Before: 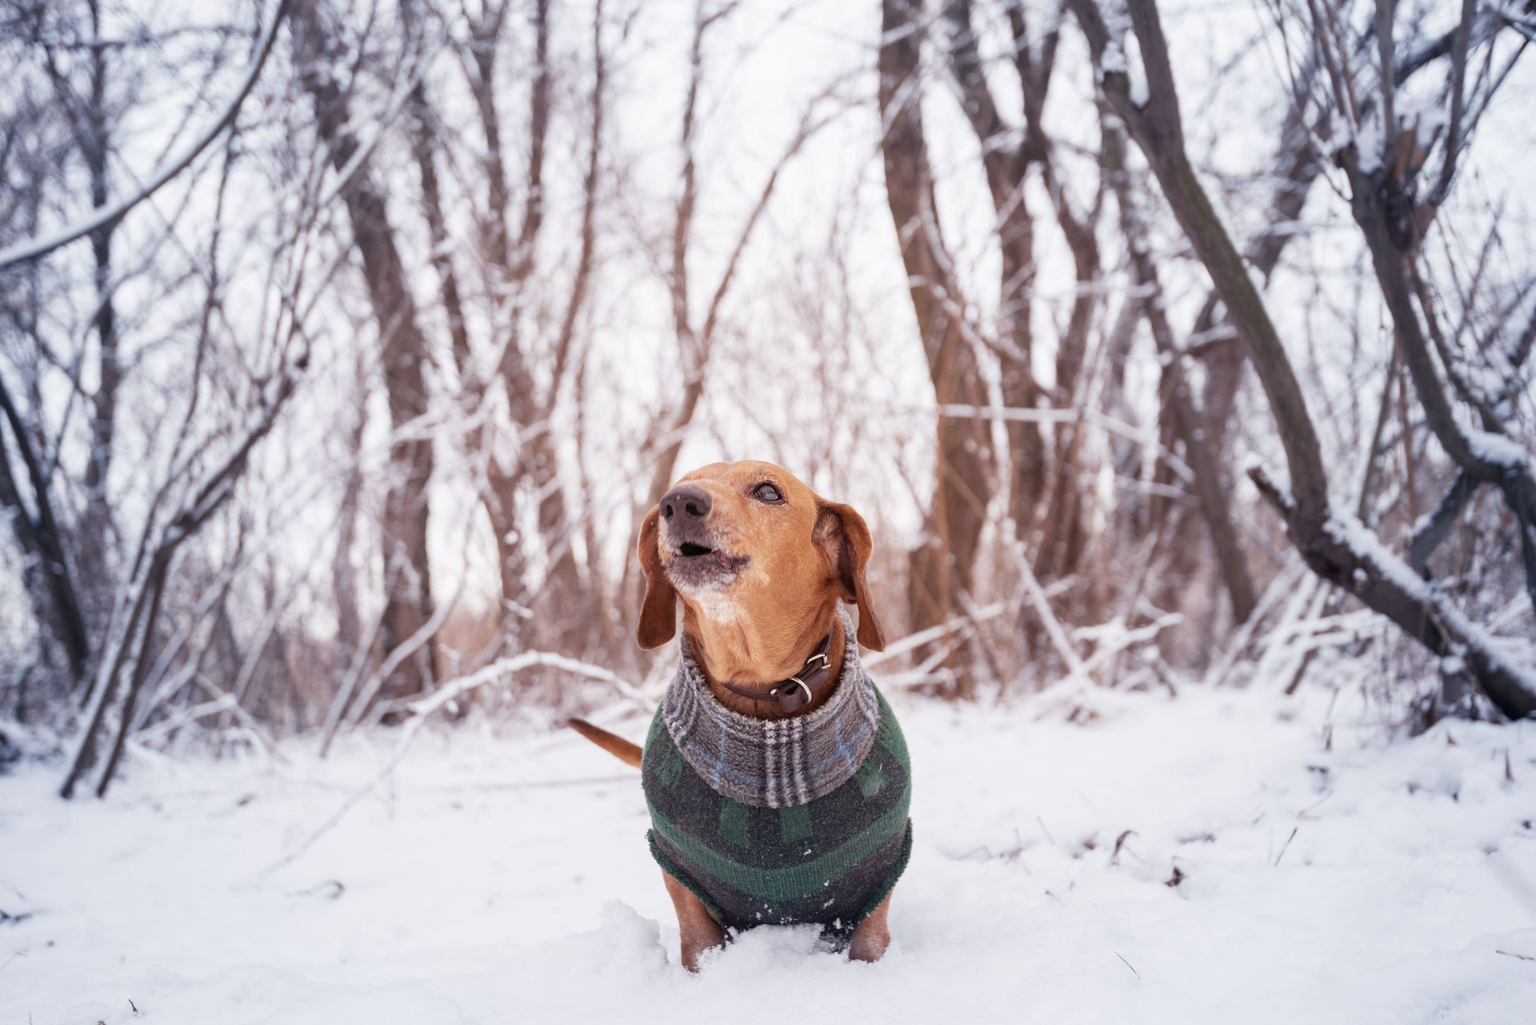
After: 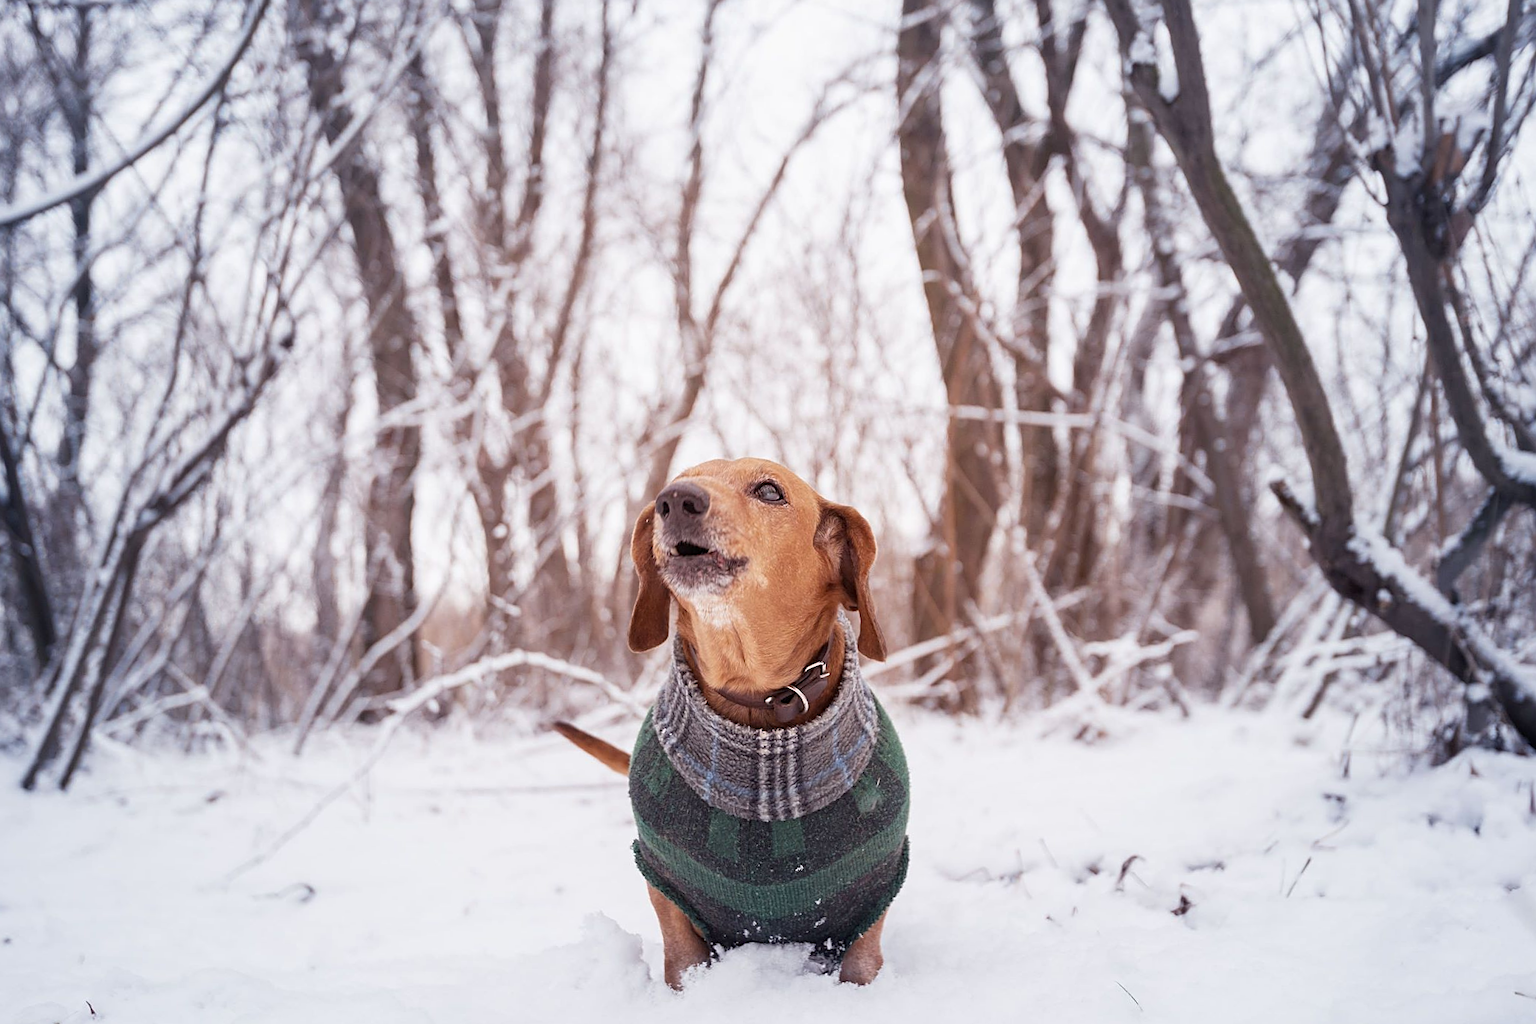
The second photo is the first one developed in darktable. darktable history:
sharpen: on, module defaults
crop and rotate: angle -1.67°
